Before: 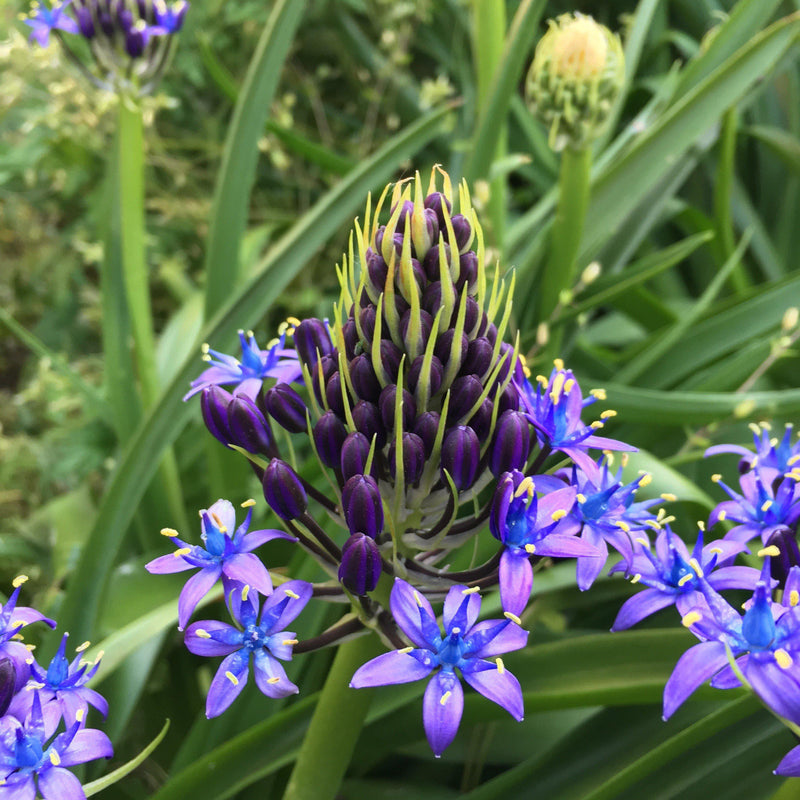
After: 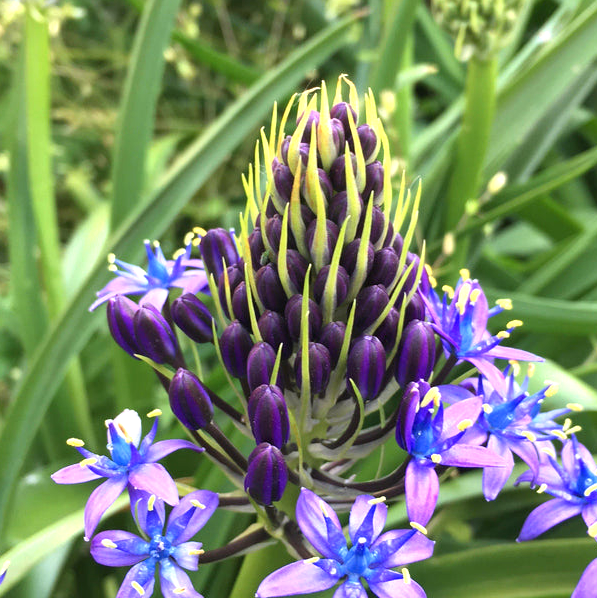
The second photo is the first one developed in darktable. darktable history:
exposure: exposure 0.64 EV, compensate highlight preservation false
crop and rotate: left 11.831%, top 11.346%, right 13.429%, bottom 13.899%
